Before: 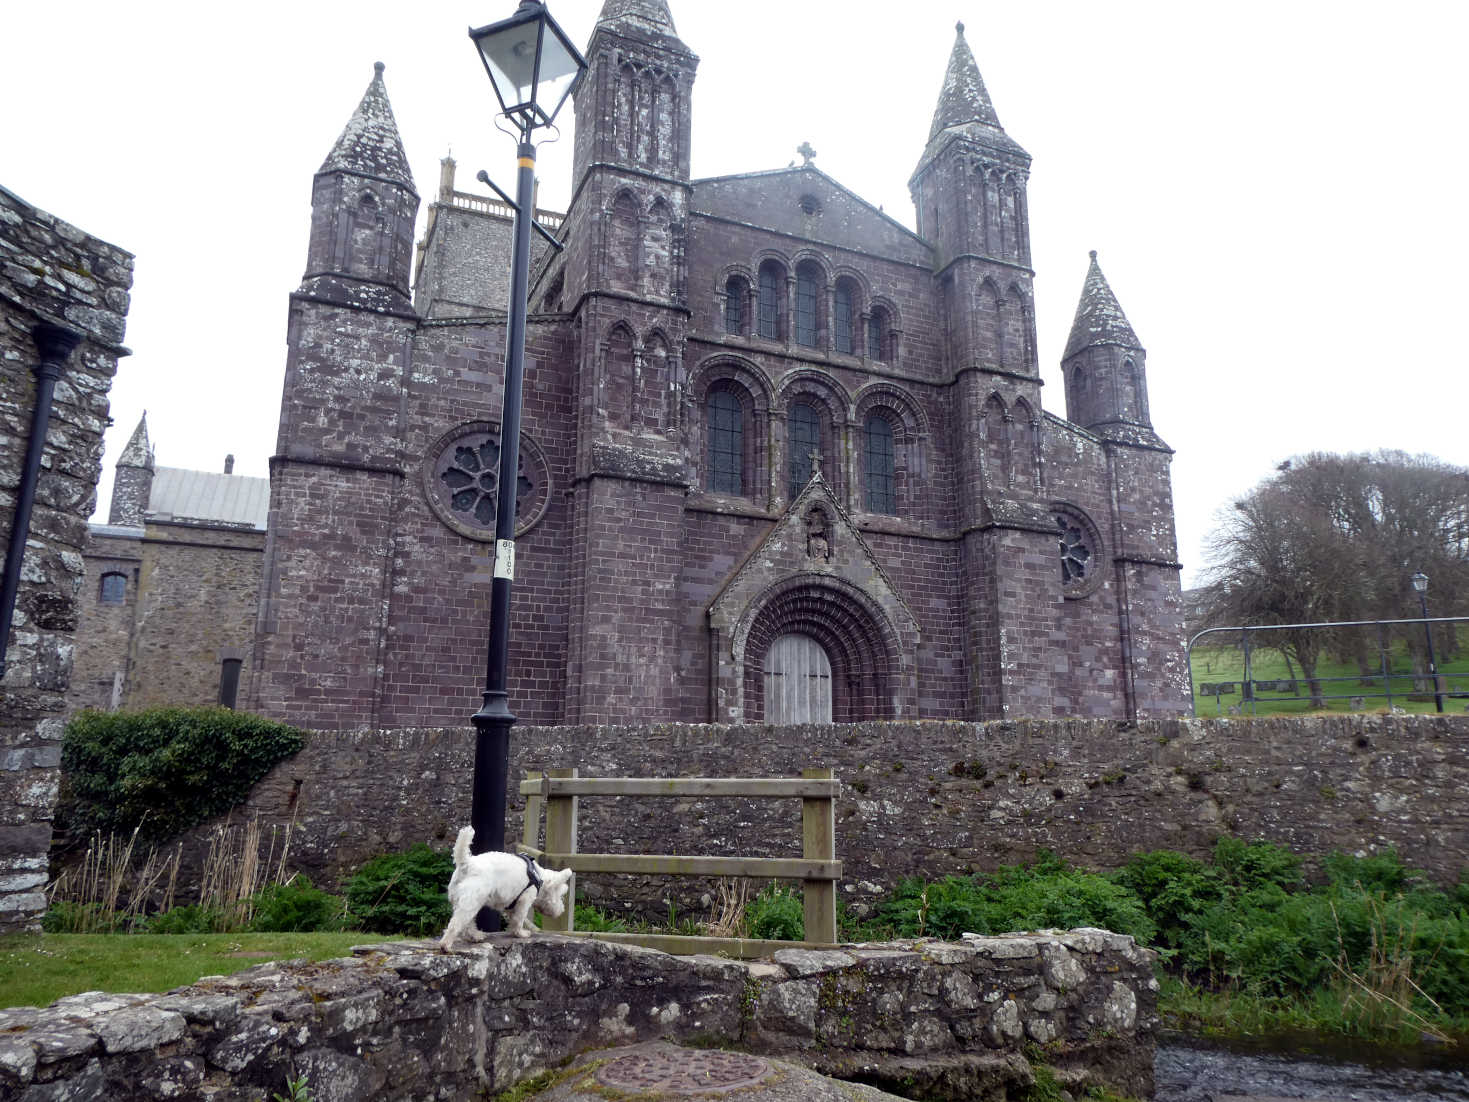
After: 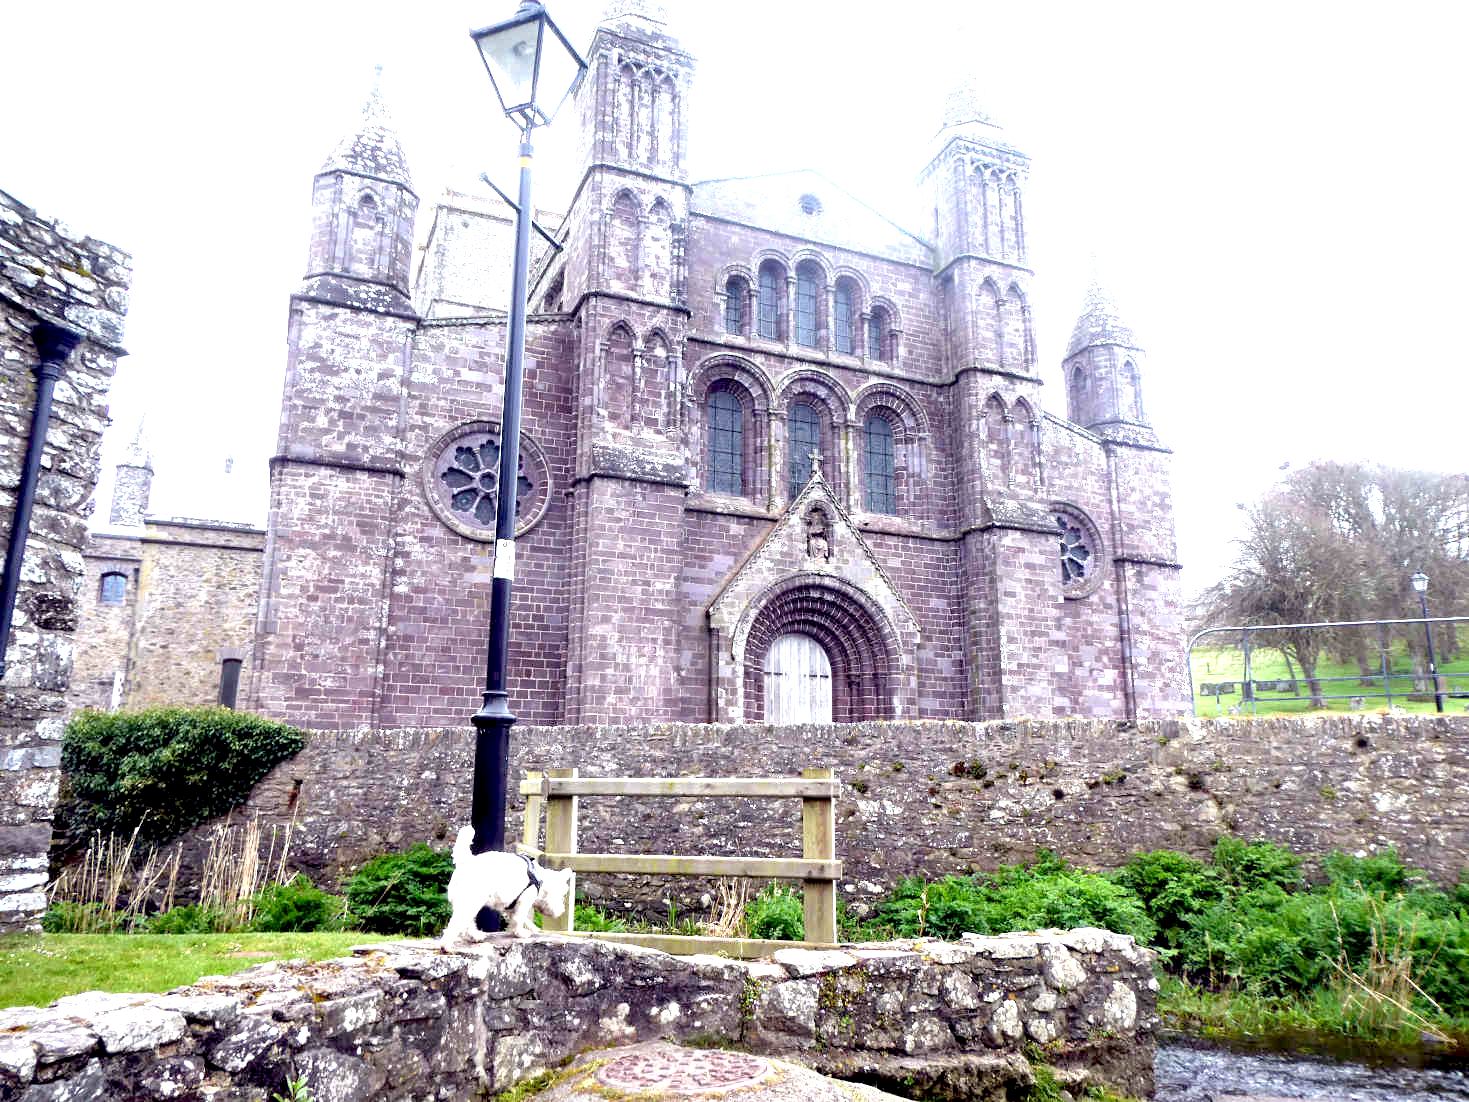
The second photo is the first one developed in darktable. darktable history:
exposure: black level correction 0.006, exposure 2.086 EV, compensate highlight preservation false
